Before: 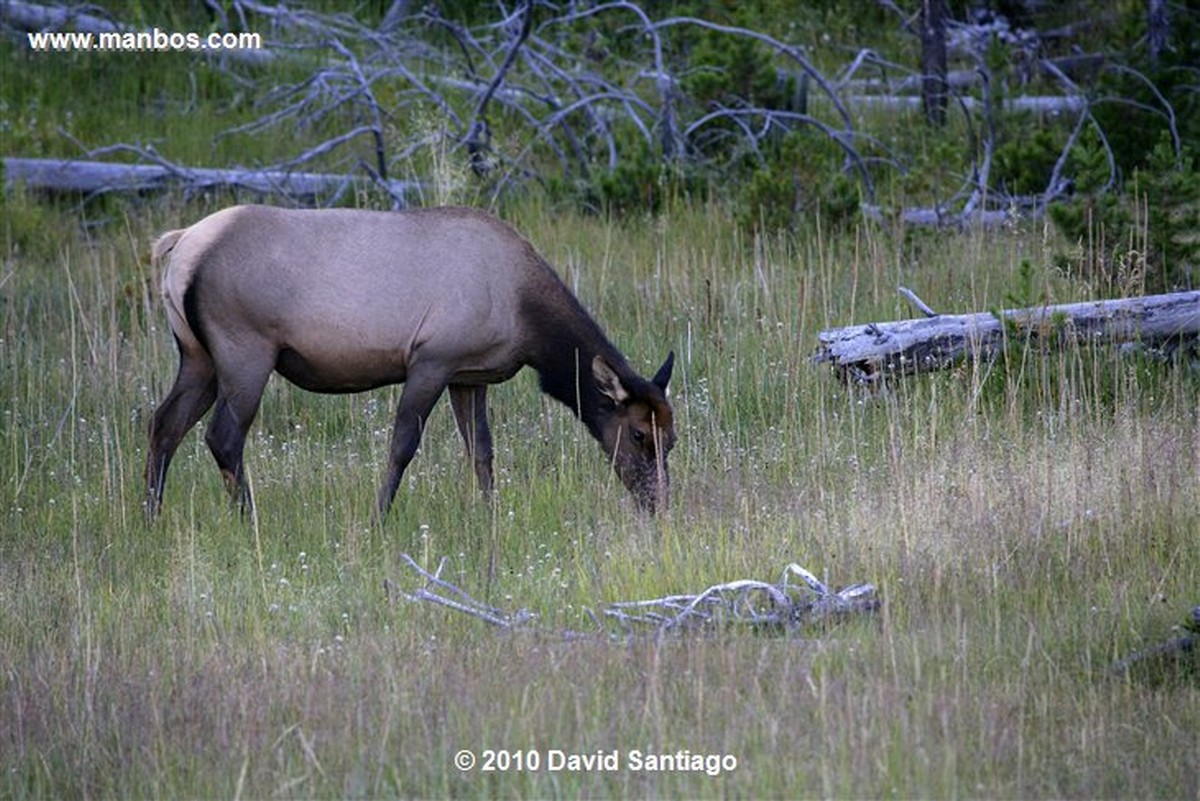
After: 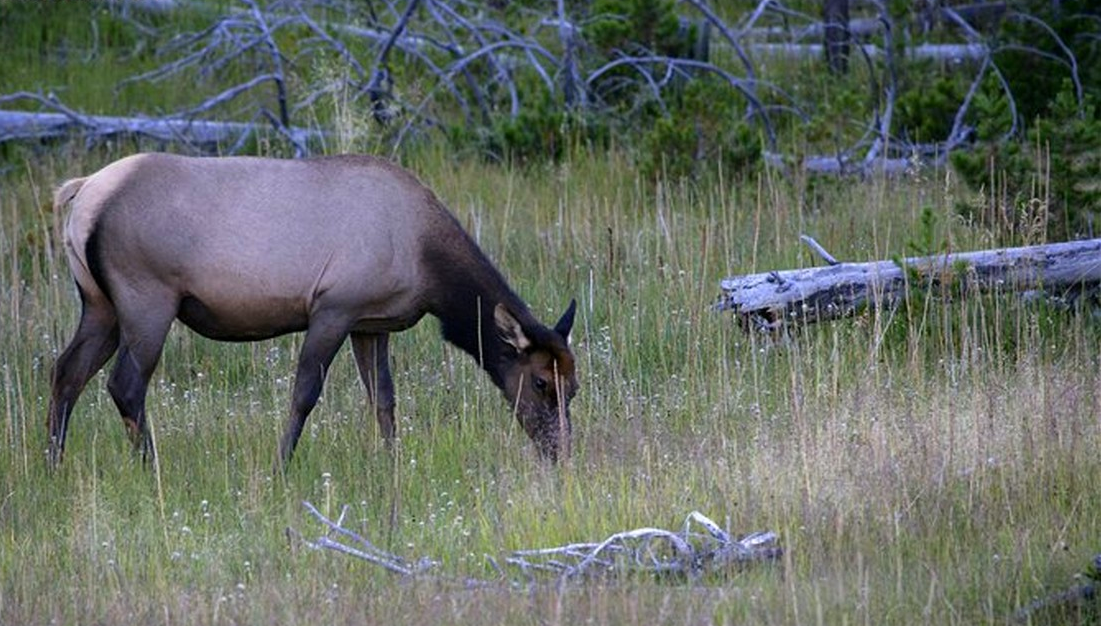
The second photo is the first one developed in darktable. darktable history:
contrast brightness saturation: saturation 0.131
crop: left 8.246%, top 6.527%, bottom 15.27%
